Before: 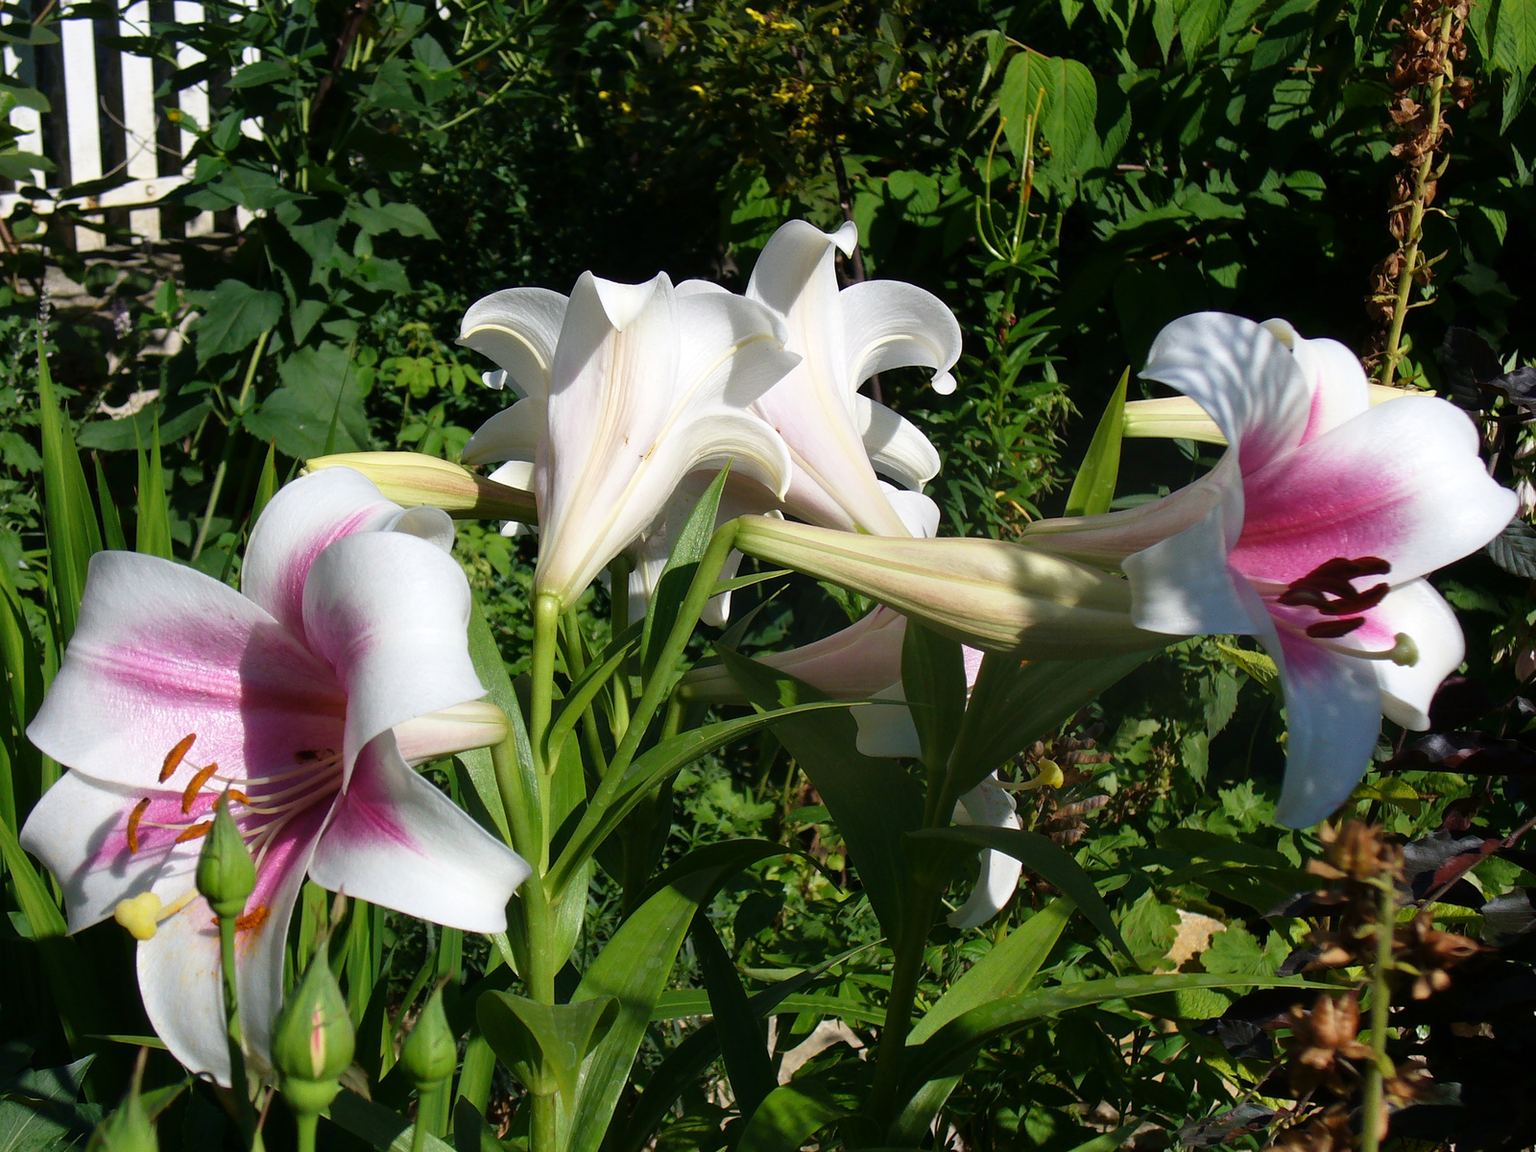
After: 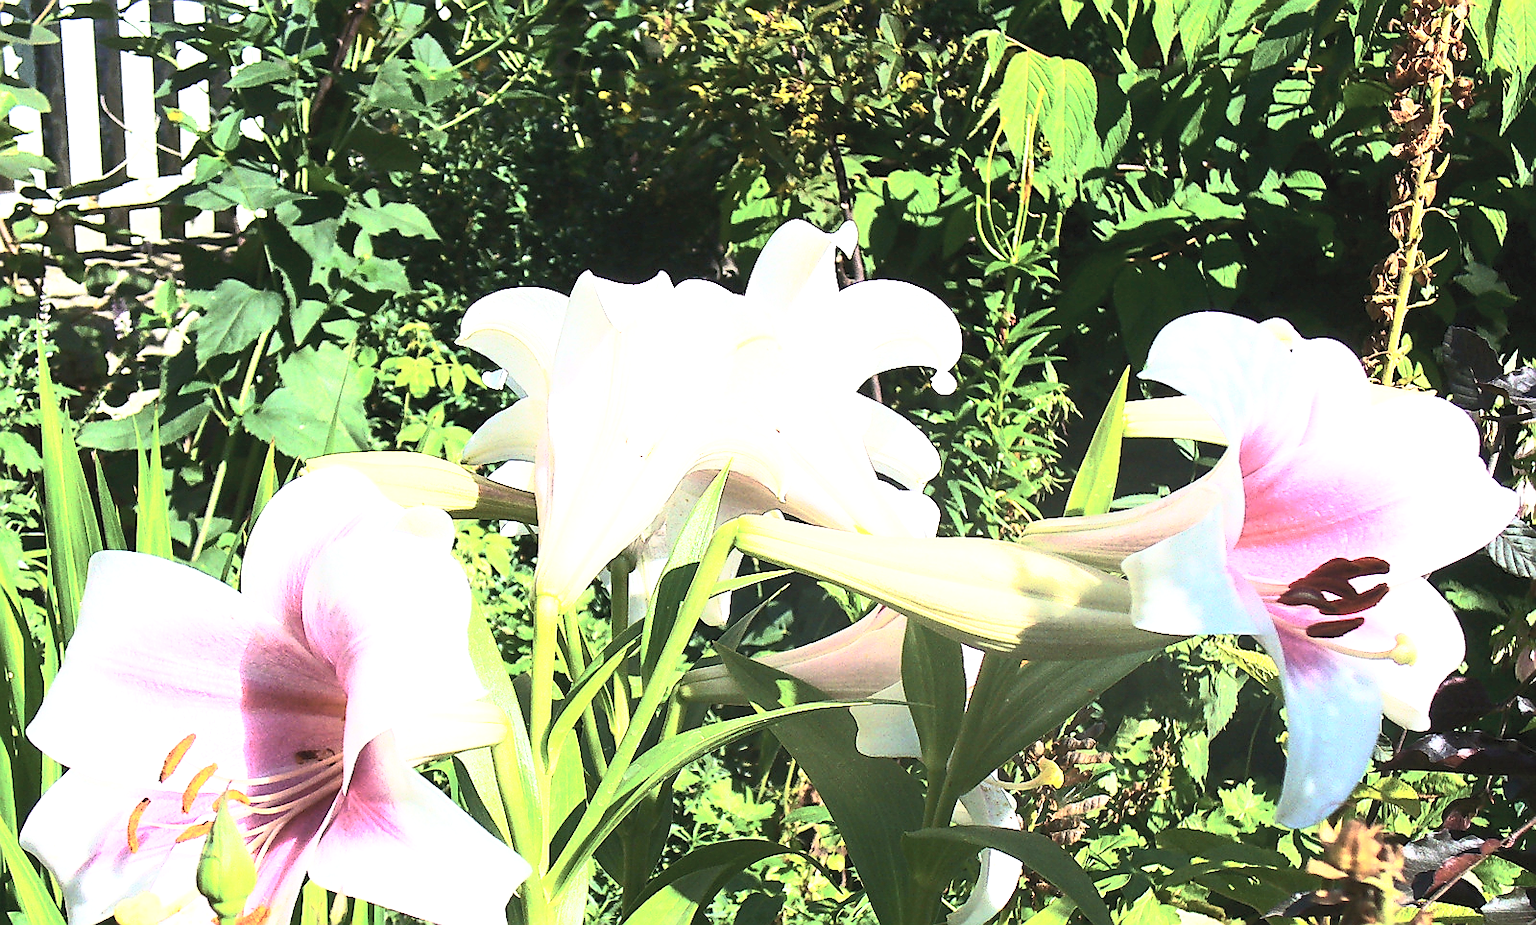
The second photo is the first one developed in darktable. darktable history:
exposure: black level correction 0, exposure 1.741 EV, compensate highlight preservation false
base curve: curves: ch0 [(0, 0) (0.257, 0.25) (0.482, 0.586) (0.757, 0.871) (1, 1)], preserve colors none
crop: bottom 19.636%
contrast brightness saturation: contrast 0.441, brightness 0.555, saturation -0.192
sharpen: radius 1.362, amount 1.247, threshold 0.842
